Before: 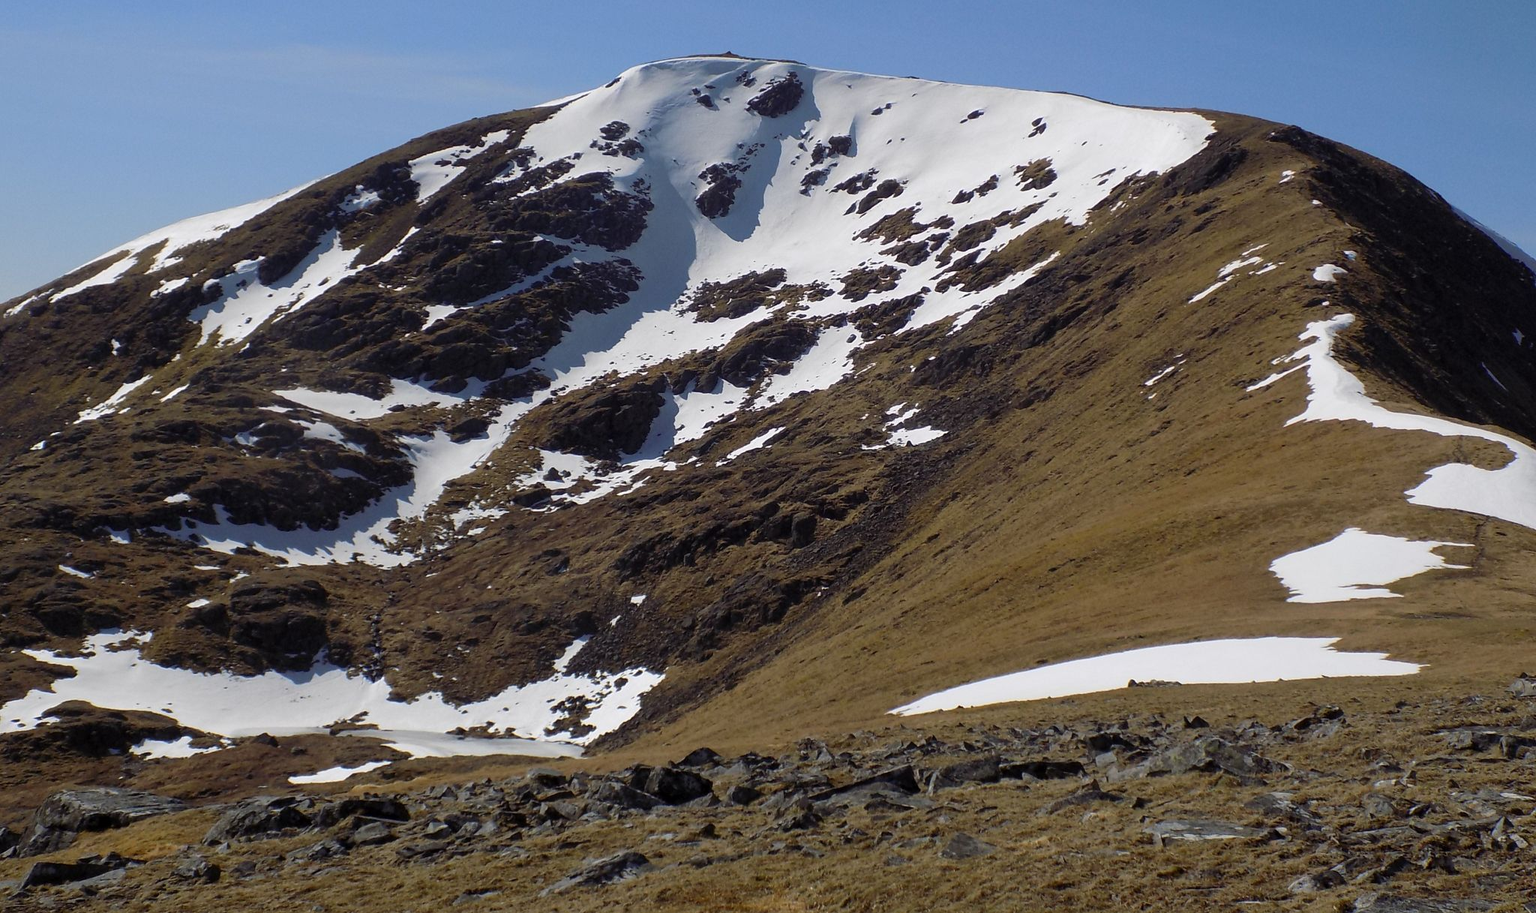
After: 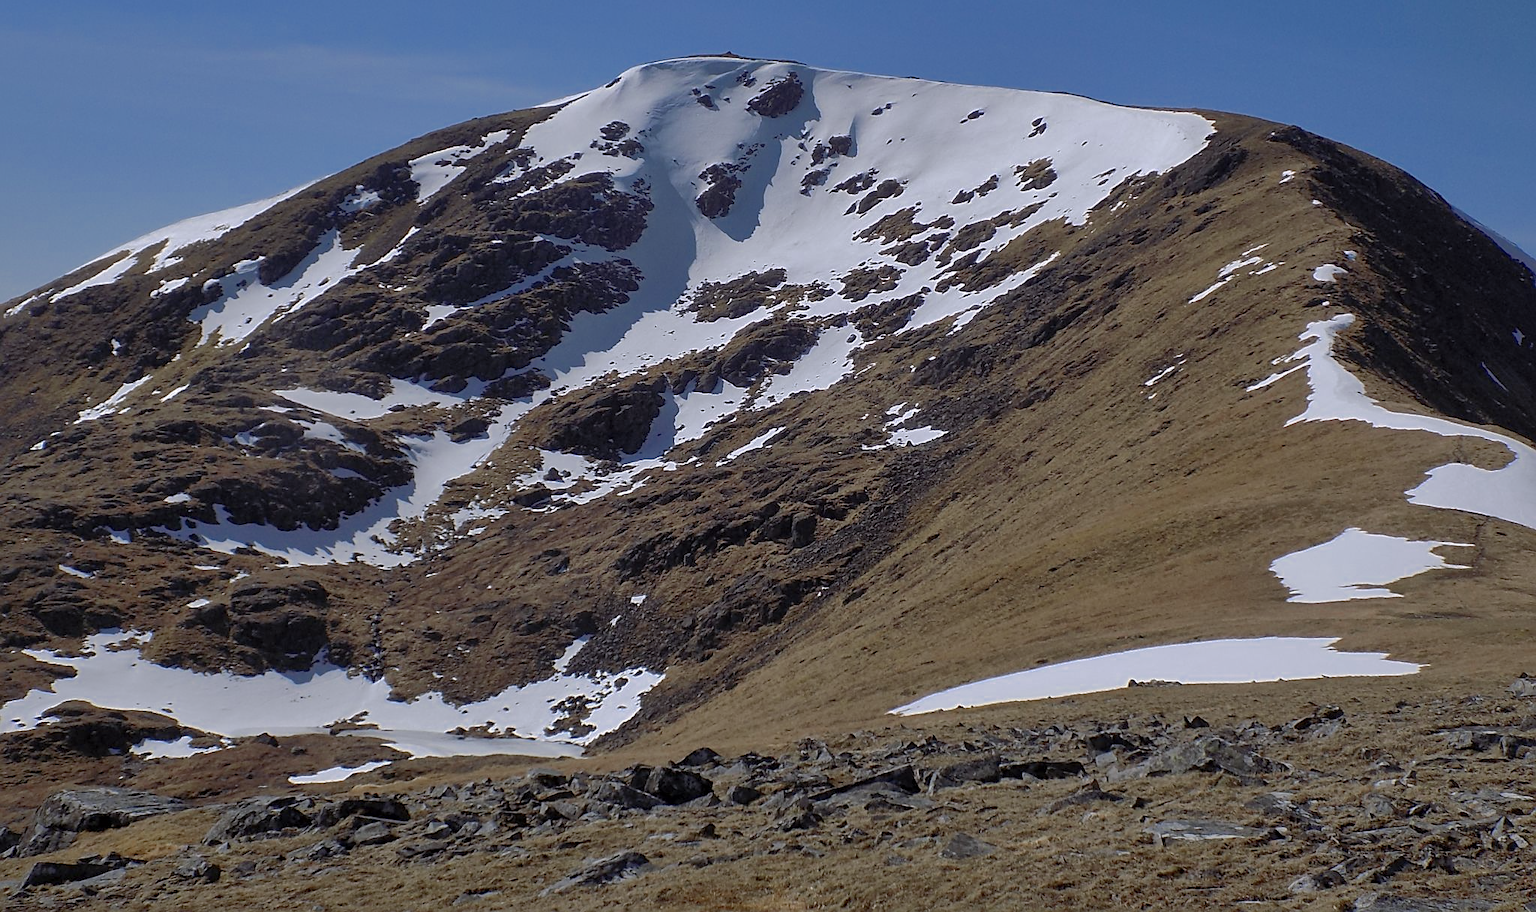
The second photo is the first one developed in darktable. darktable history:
color calibration: illuminant as shot in camera, x 0.358, y 0.373, temperature 4628.91 K
shadows and highlights: highlights -60
sharpen: on, module defaults
color zones: curves: ch0 [(0, 0.5) (0.125, 0.4) (0.25, 0.5) (0.375, 0.4) (0.5, 0.4) (0.625, 0.35) (0.75, 0.35) (0.875, 0.5)]; ch1 [(0, 0.35) (0.125, 0.45) (0.25, 0.35) (0.375, 0.35) (0.5, 0.35) (0.625, 0.35) (0.75, 0.45) (0.875, 0.35)]; ch2 [(0, 0.6) (0.125, 0.5) (0.25, 0.5) (0.375, 0.6) (0.5, 0.6) (0.625, 0.5) (0.75, 0.5) (0.875, 0.5)]
